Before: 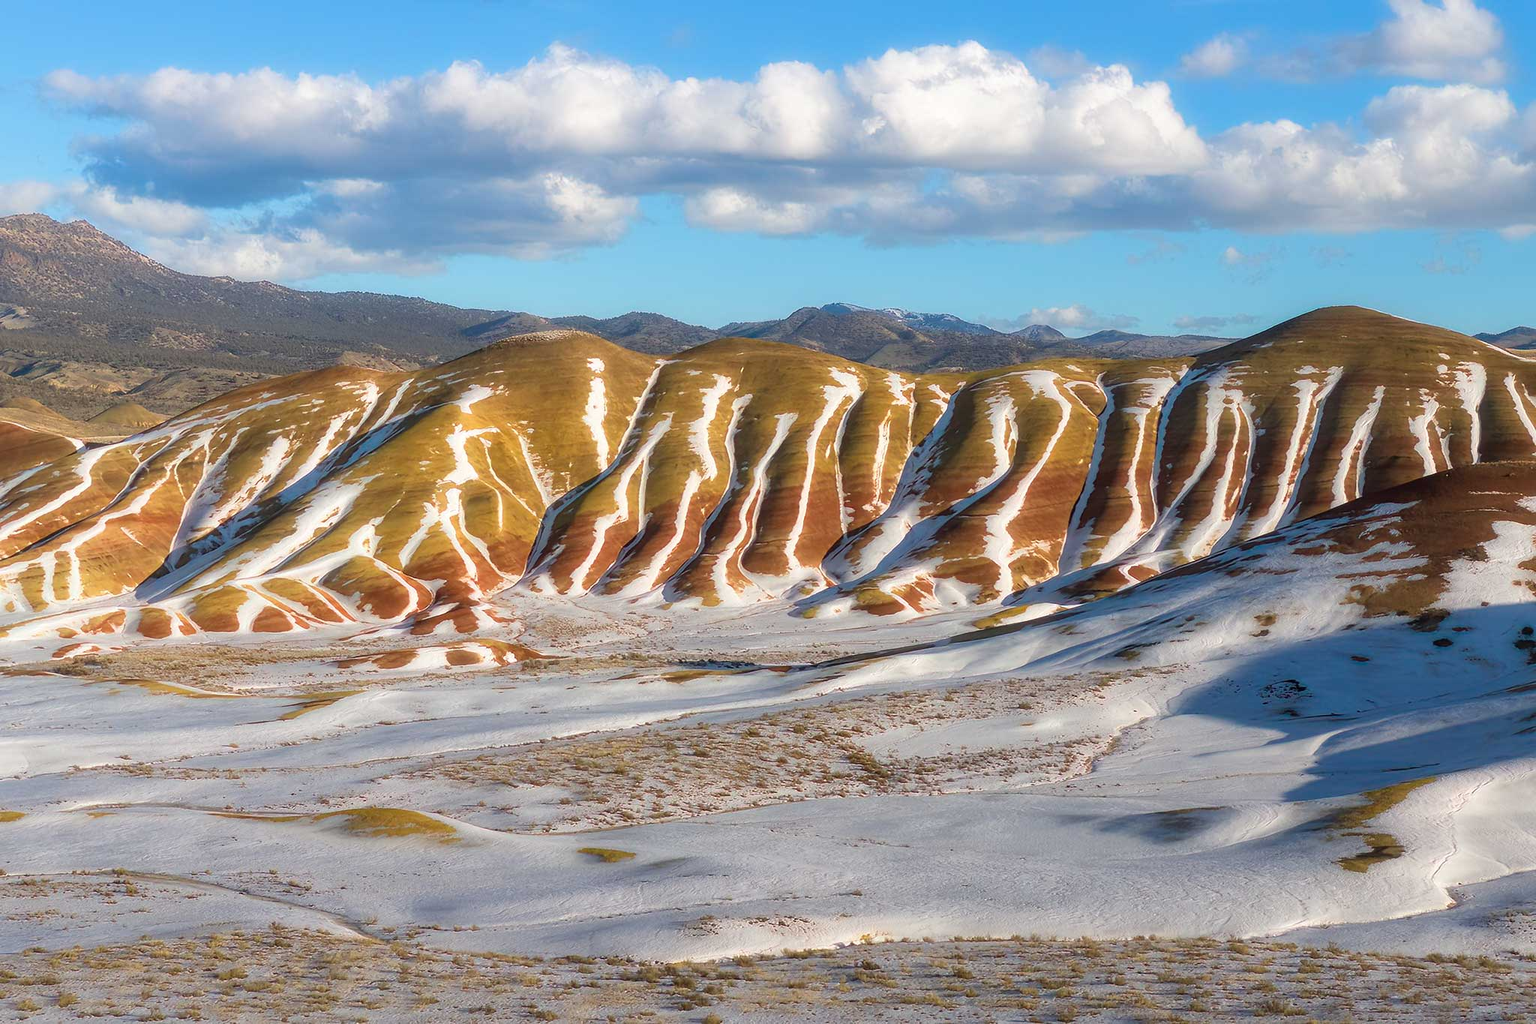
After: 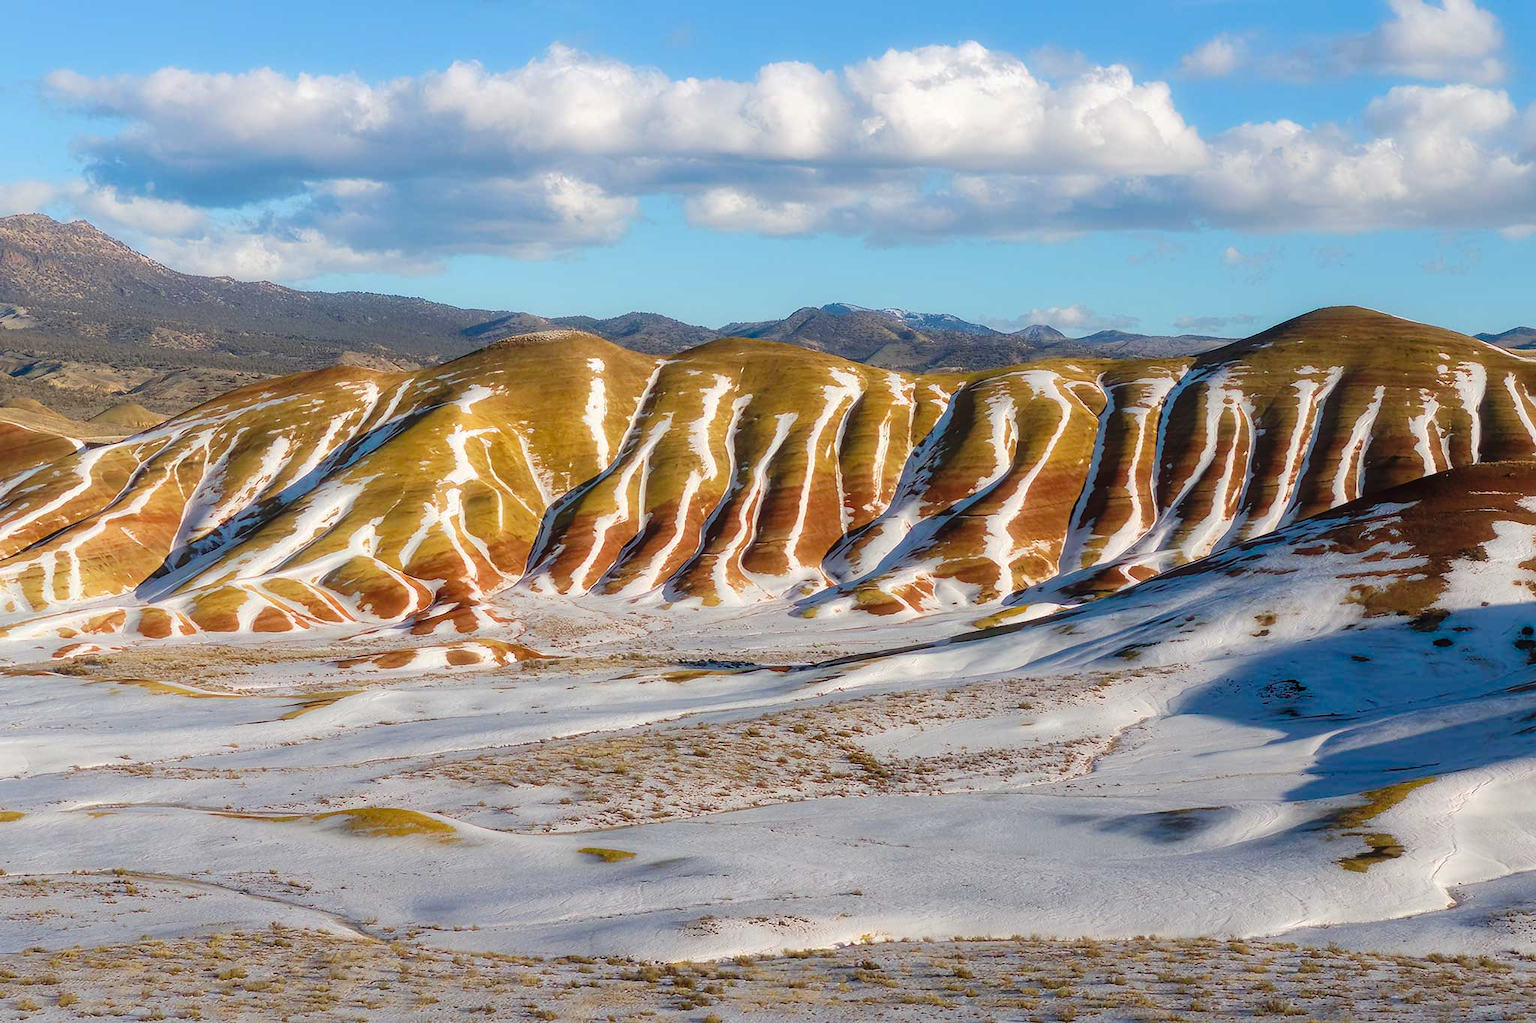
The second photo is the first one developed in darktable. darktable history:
tone curve: curves: ch0 [(0, 0) (0.003, 0.005) (0.011, 0.006) (0.025, 0.013) (0.044, 0.027) (0.069, 0.042) (0.1, 0.06) (0.136, 0.085) (0.177, 0.118) (0.224, 0.171) (0.277, 0.239) (0.335, 0.314) (0.399, 0.394) (0.468, 0.473) (0.543, 0.552) (0.623, 0.64) (0.709, 0.718) (0.801, 0.801) (0.898, 0.882) (1, 1)], preserve colors none
